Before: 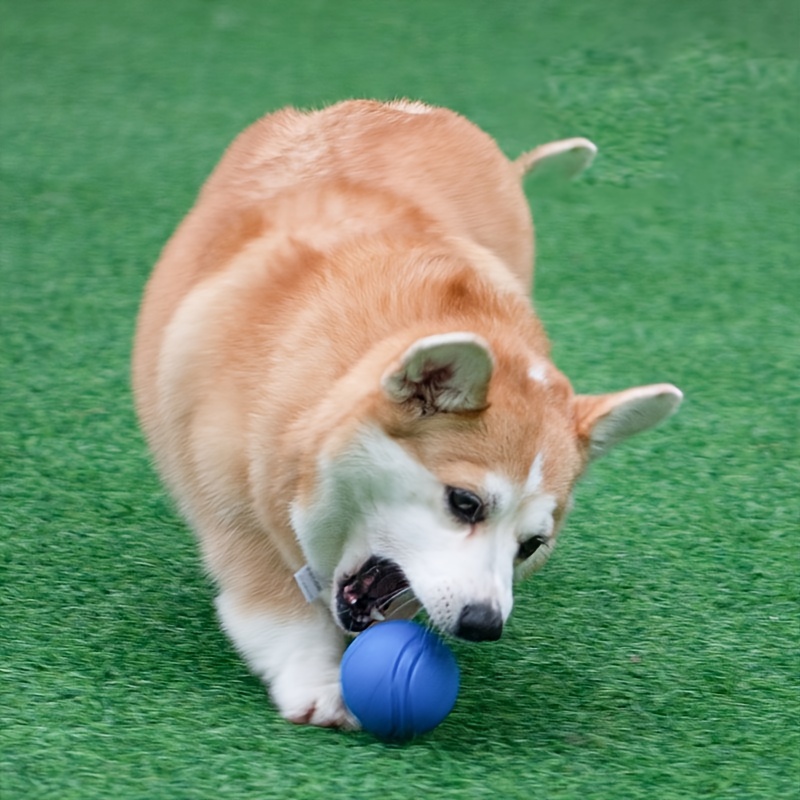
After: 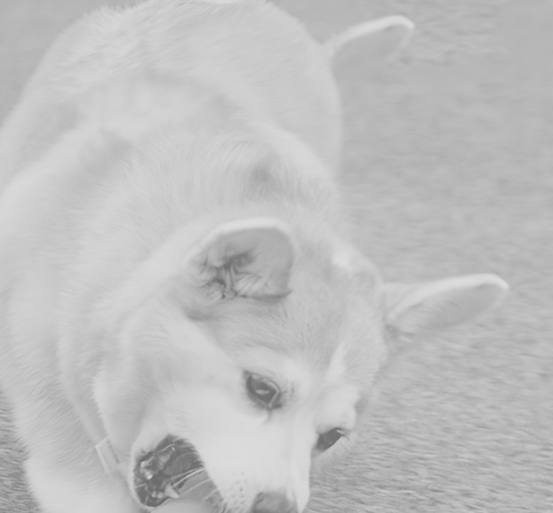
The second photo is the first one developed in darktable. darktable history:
contrast brightness saturation: contrast -0.32, brightness 0.75, saturation -0.78
crop and rotate: left 17.046%, top 10.659%, right 12.989%, bottom 14.553%
rotate and perspective: rotation 1.69°, lens shift (vertical) -0.023, lens shift (horizontal) -0.291, crop left 0.025, crop right 0.988, crop top 0.092, crop bottom 0.842
monochrome: a 30.25, b 92.03
